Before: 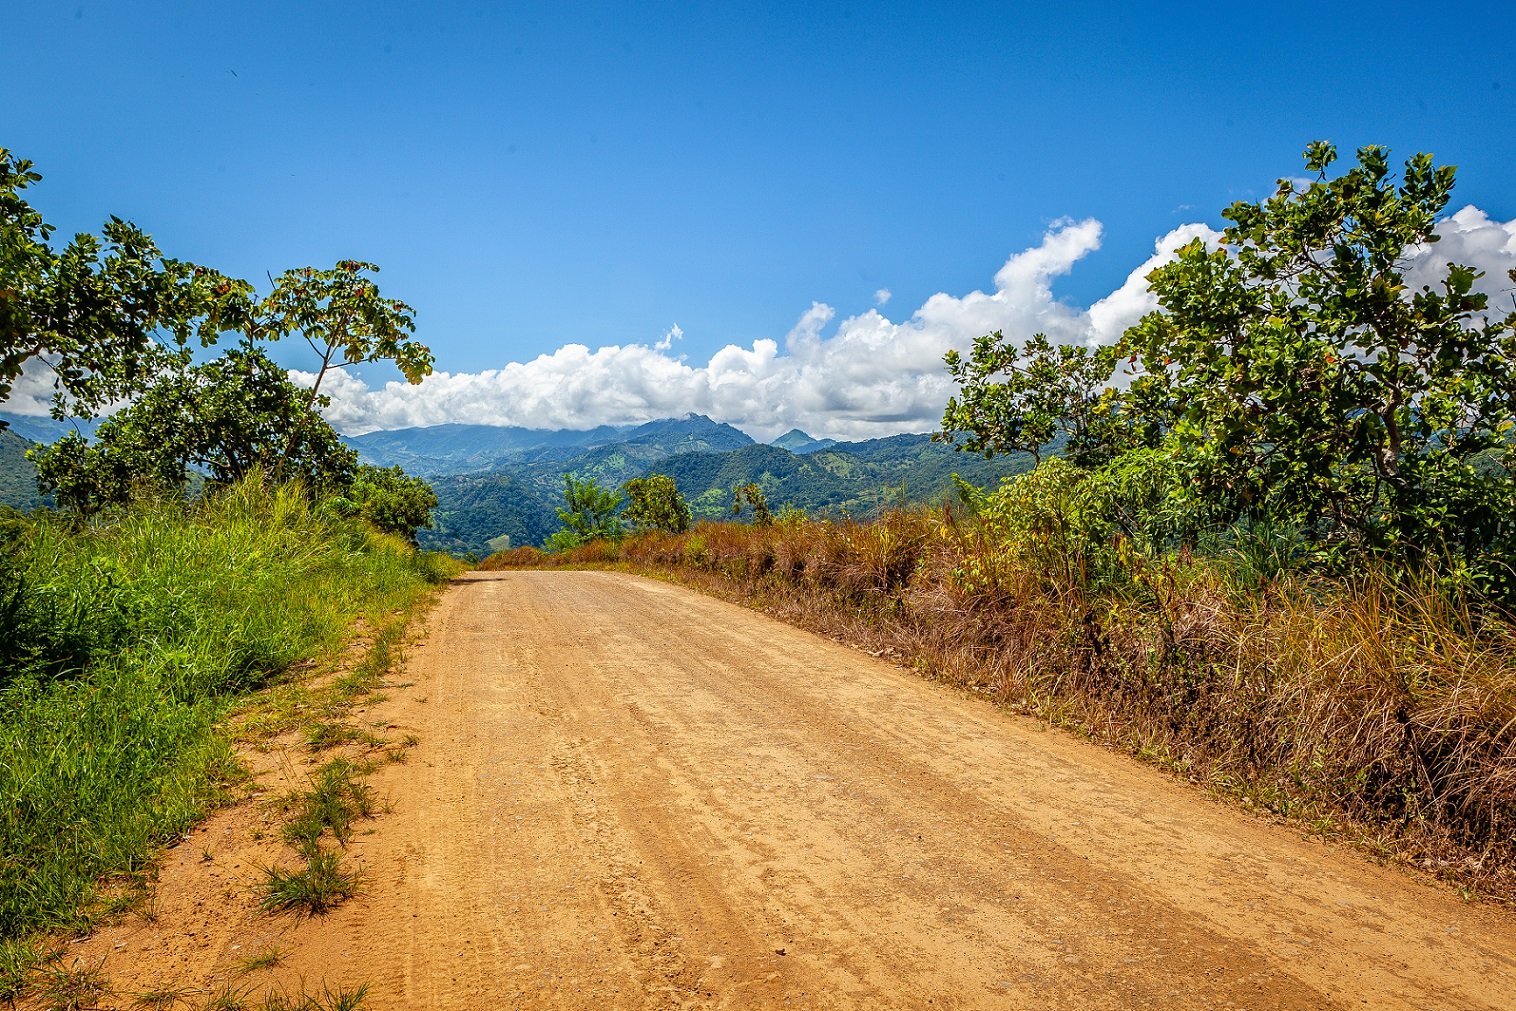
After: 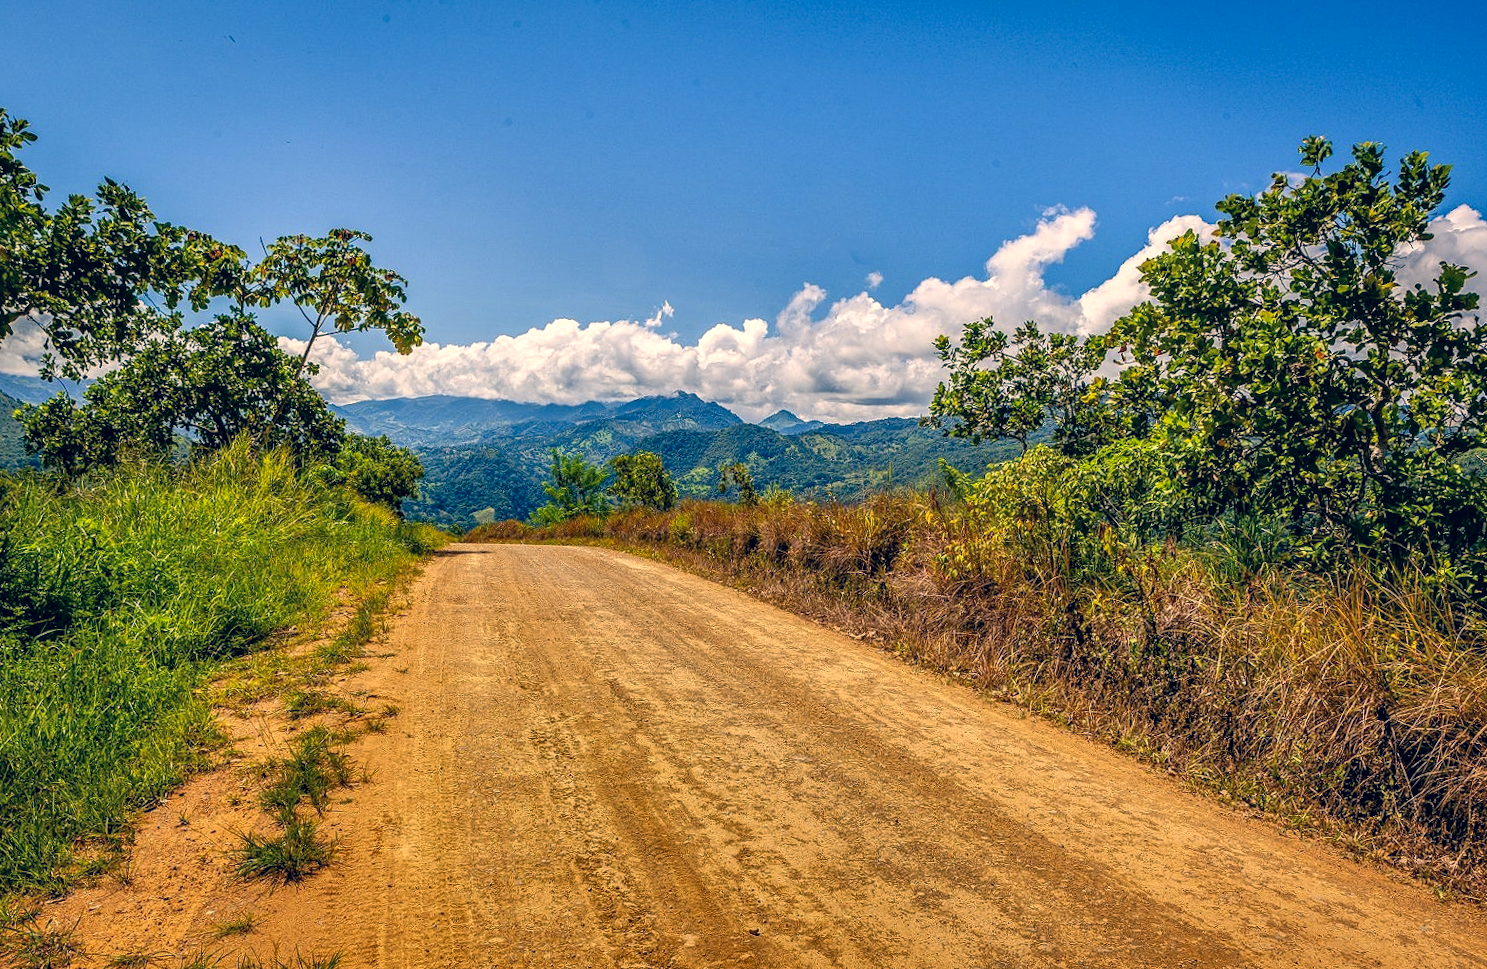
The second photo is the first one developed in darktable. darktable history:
color correction: highlights a* 10.32, highlights b* 14.66, shadows a* -9.59, shadows b* -15.02
rotate and perspective: rotation 1.57°, crop left 0.018, crop right 0.982, crop top 0.039, crop bottom 0.961
crop: bottom 0.071%
local contrast: on, module defaults
shadows and highlights: shadows 24.5, highlights -78.15, soften with gaussian
